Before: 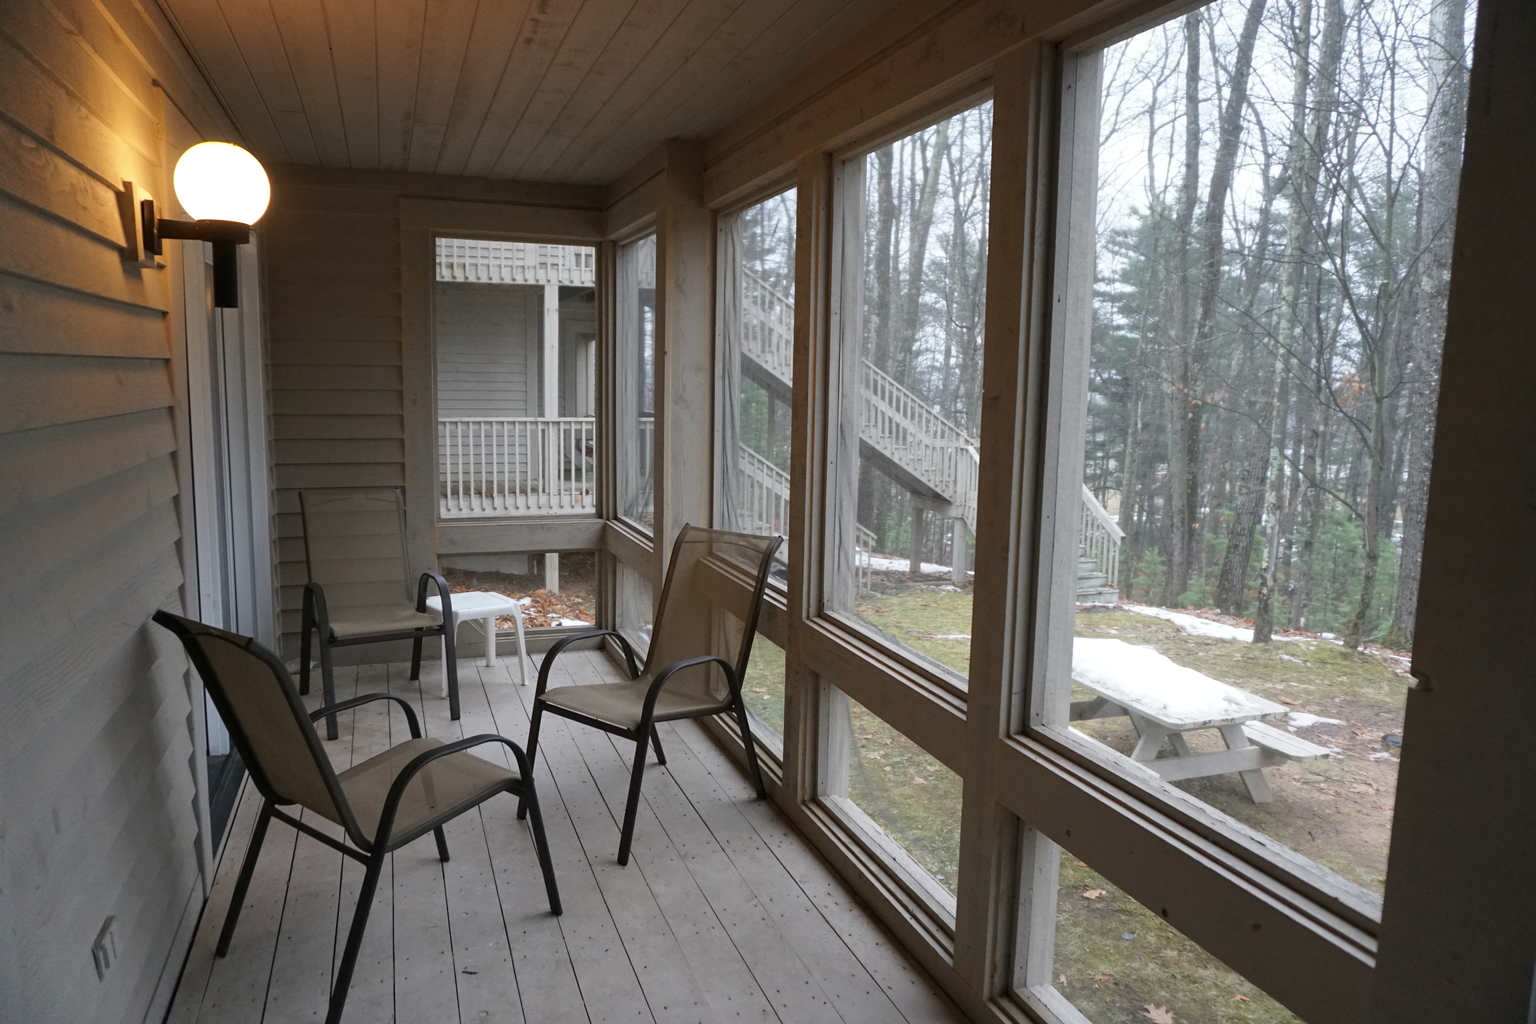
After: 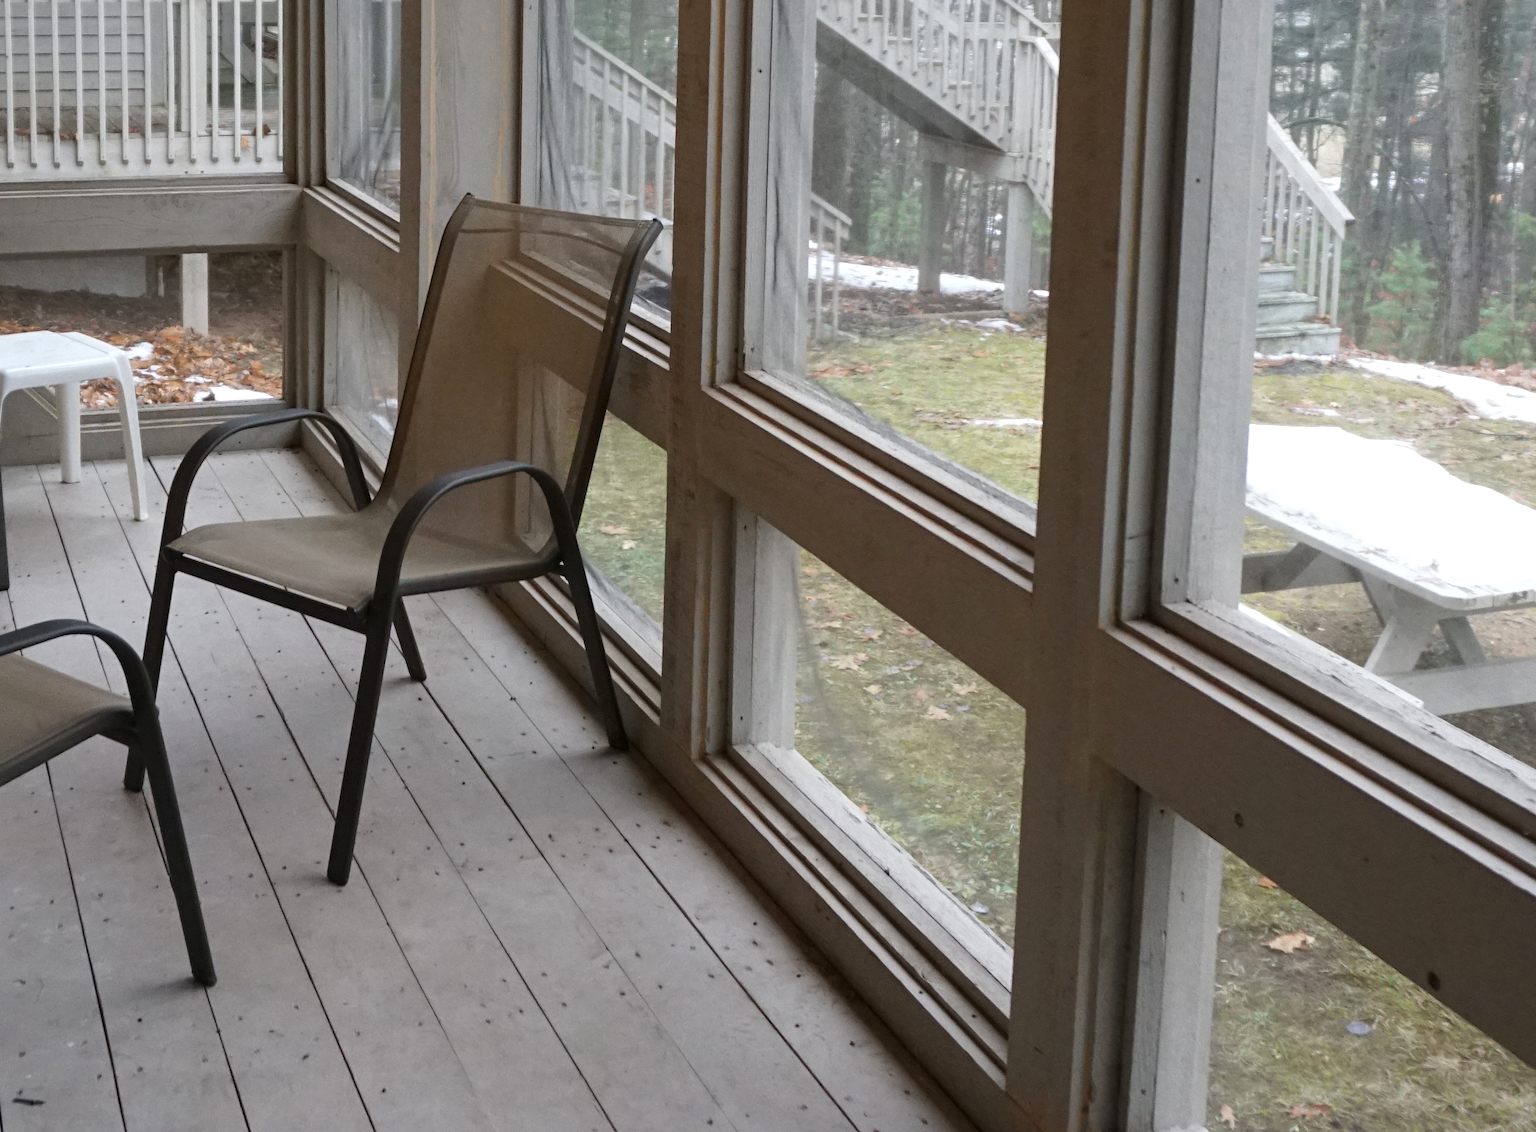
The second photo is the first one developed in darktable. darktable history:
exposure: exposure 0.197 EV, compensate highlight preservation false
crop: left 29.672%, top 41.786%, right 20.851%, bottom 3.487%
tone equalizer: on, module defaults
